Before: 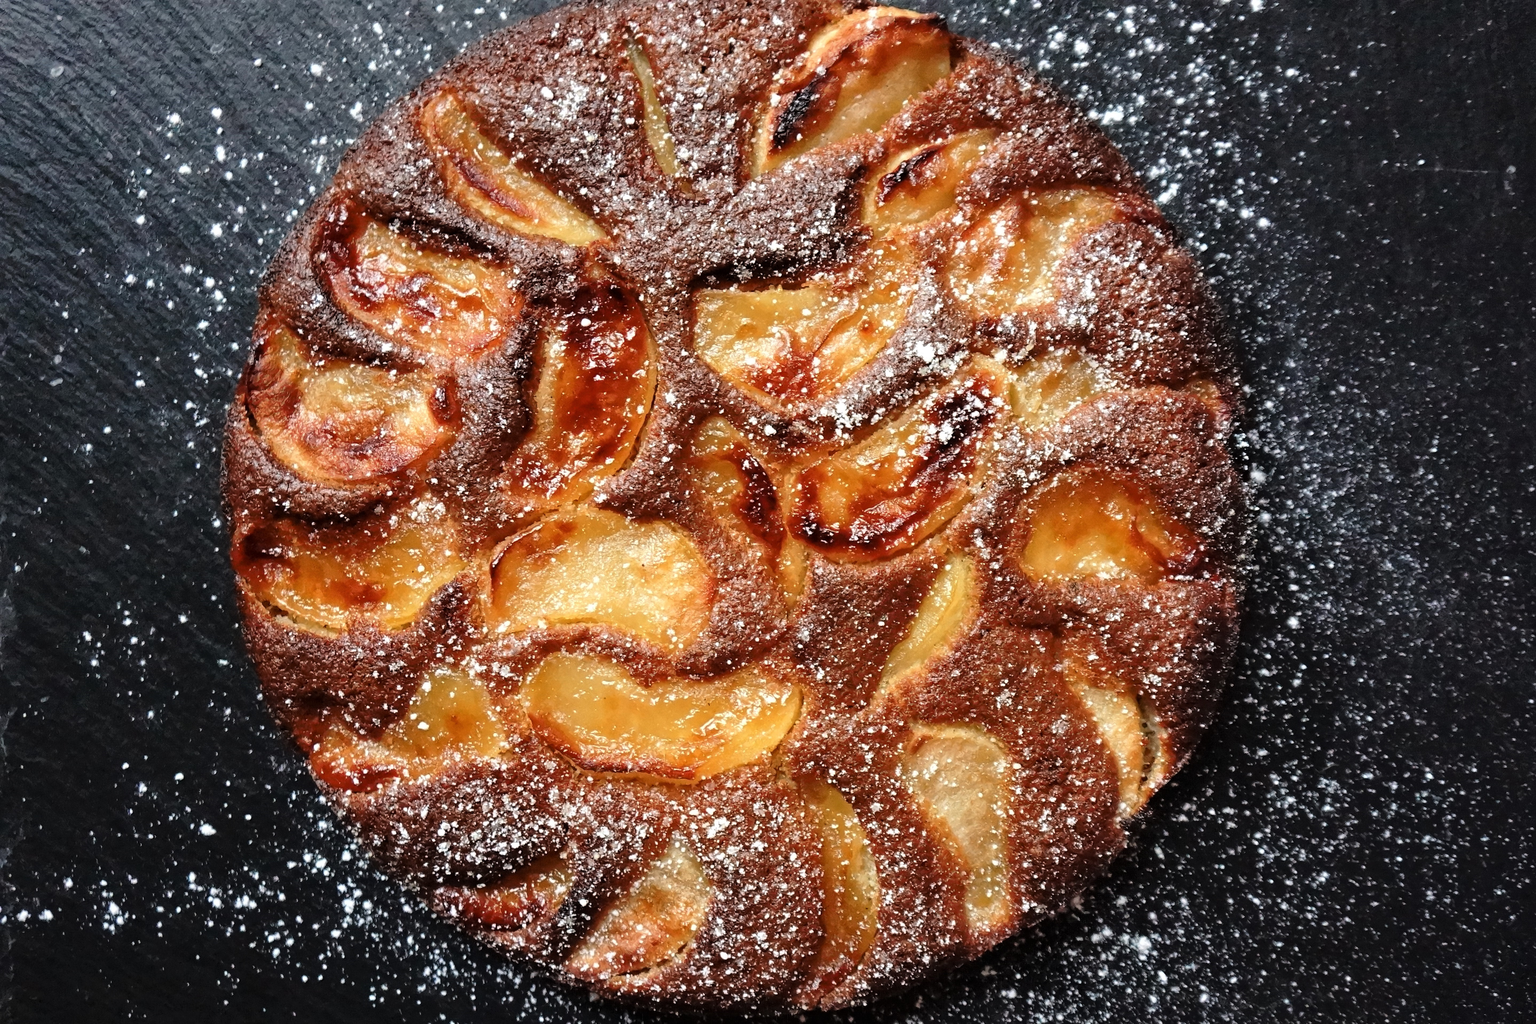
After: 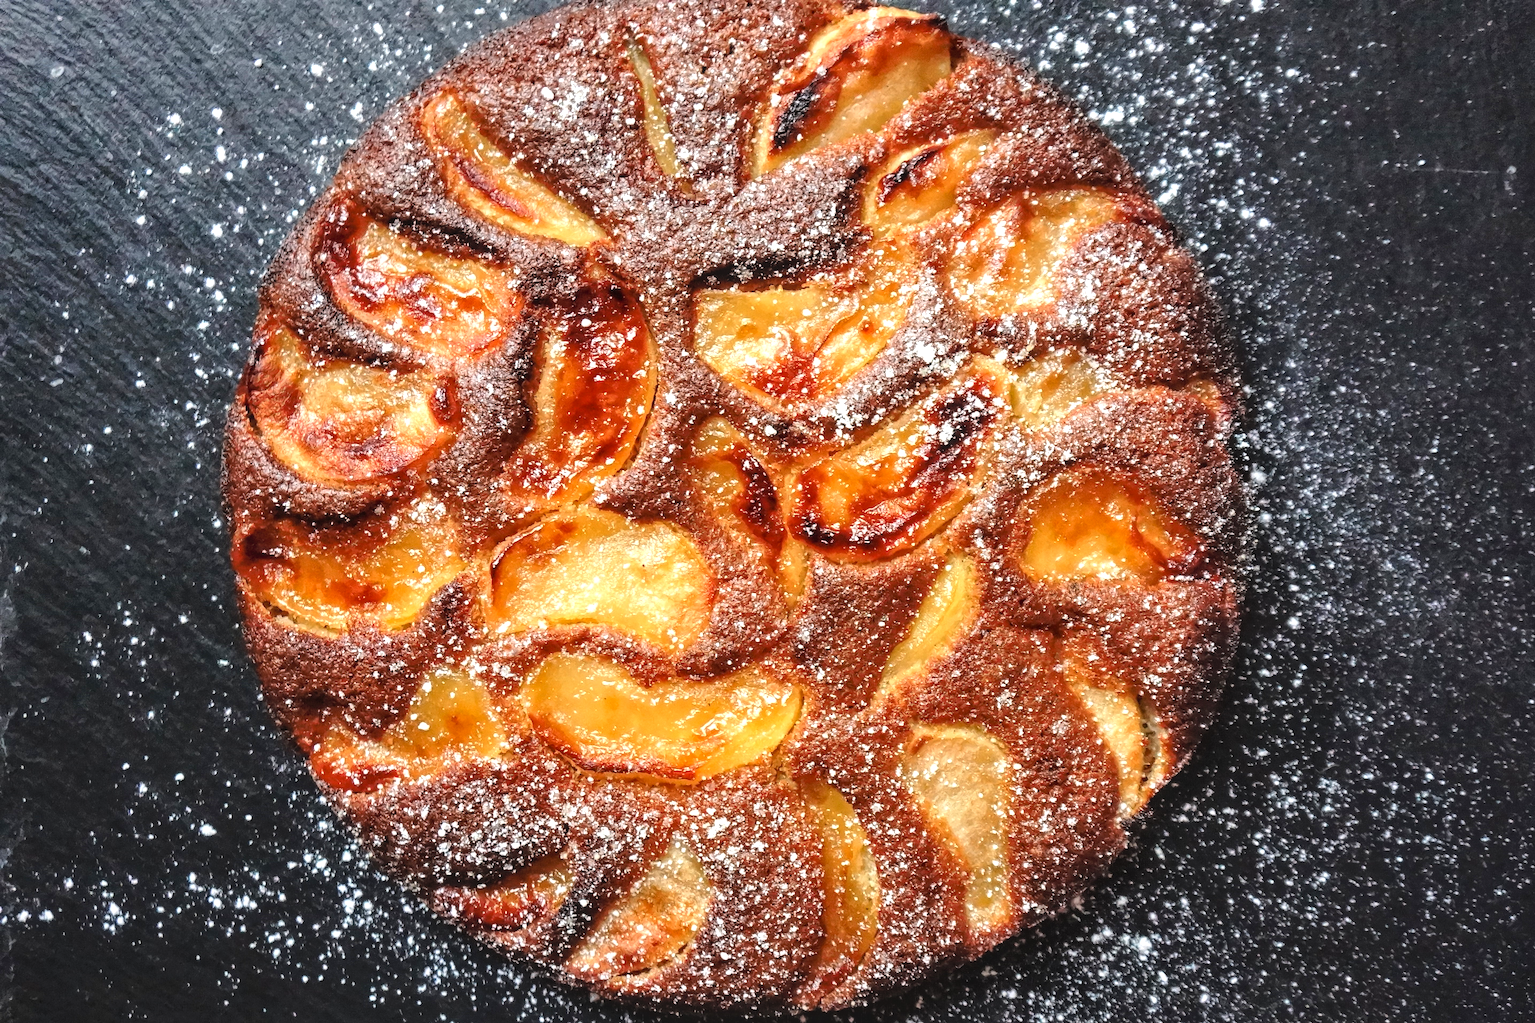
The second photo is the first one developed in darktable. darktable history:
exposure: black level correction 0.001, exposure 0.5 EV, compensate highlight preservation false
contrast brightness saturation: contrast -0.097, brightness 0.045, saturation 0.08
local contrast: on, module defaults
